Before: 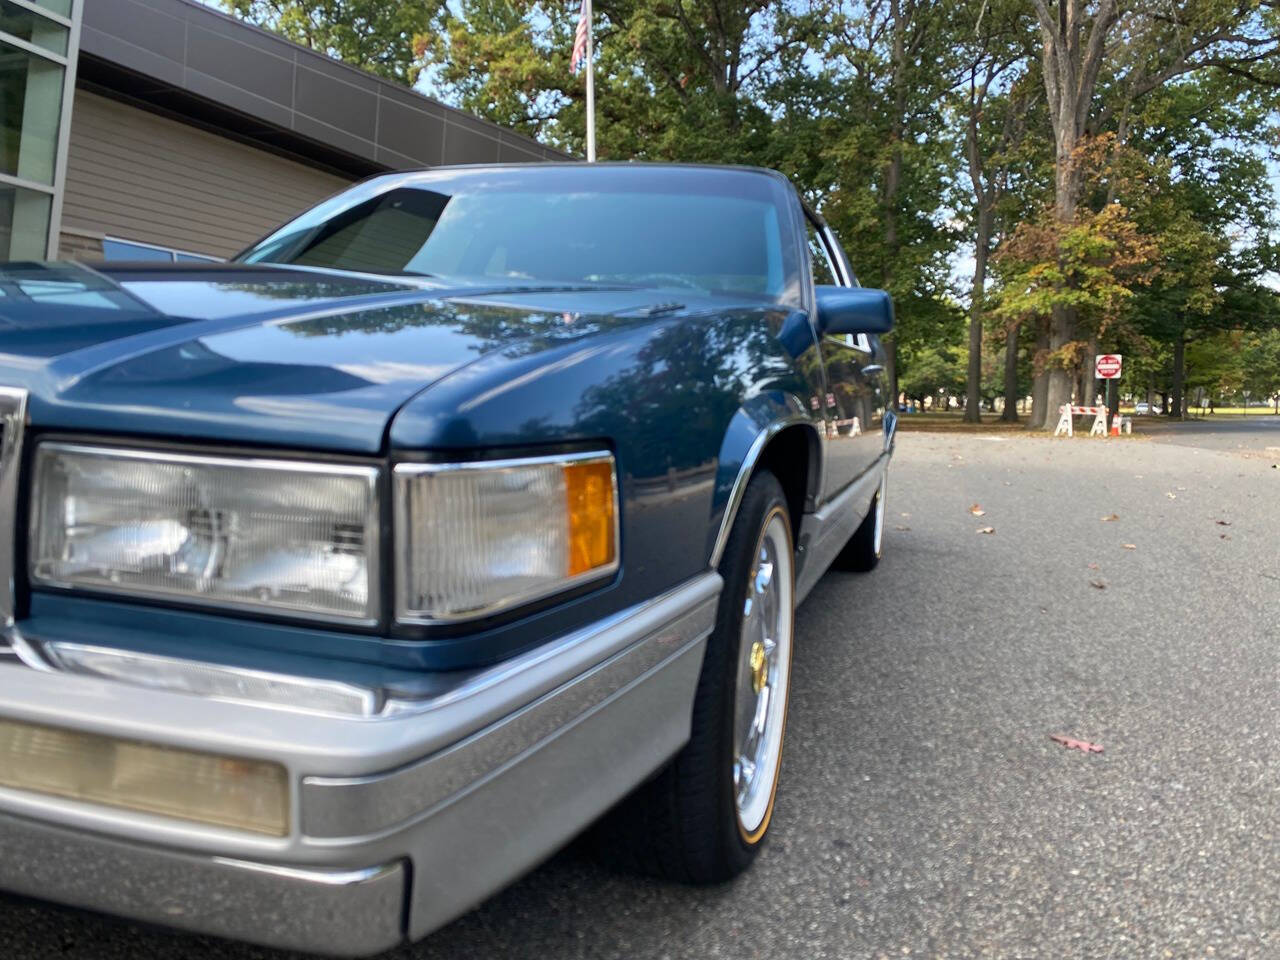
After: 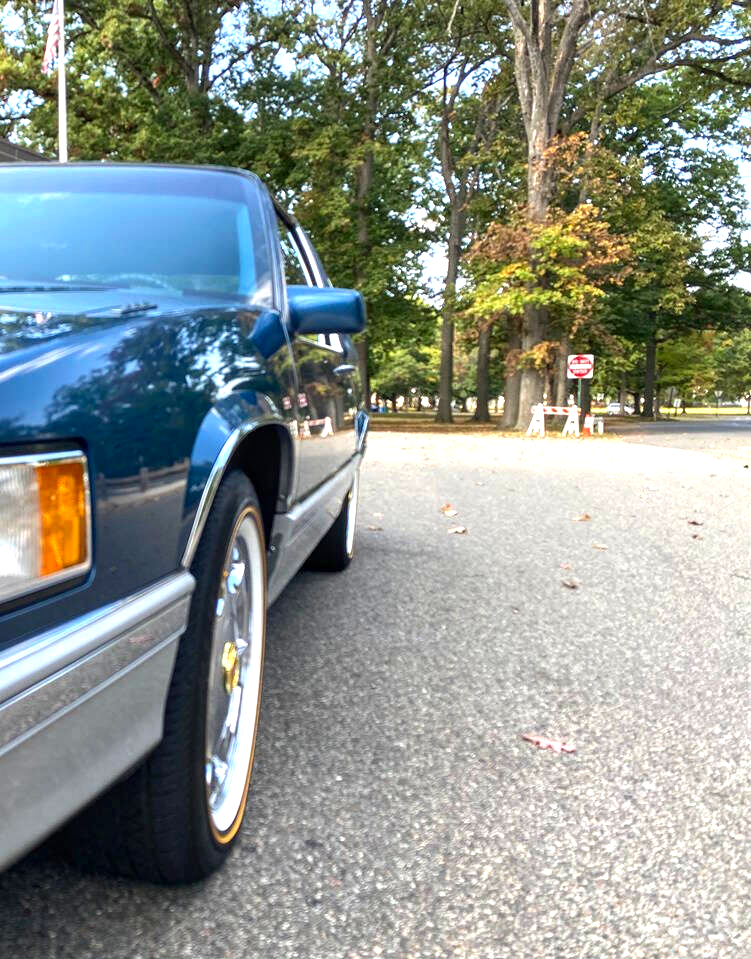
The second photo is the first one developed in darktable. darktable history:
color correction: highlights b* -0.024, saturation 1.09
contrast brightness saturation: contrast 0.034, brightness -0.041
exposure: black level correction 0, exposure 0.949 EV, compensate highlight preservation false
crop: left 41.285%
tone equalizer: on, module defaults
local contrast: on, module defaults
